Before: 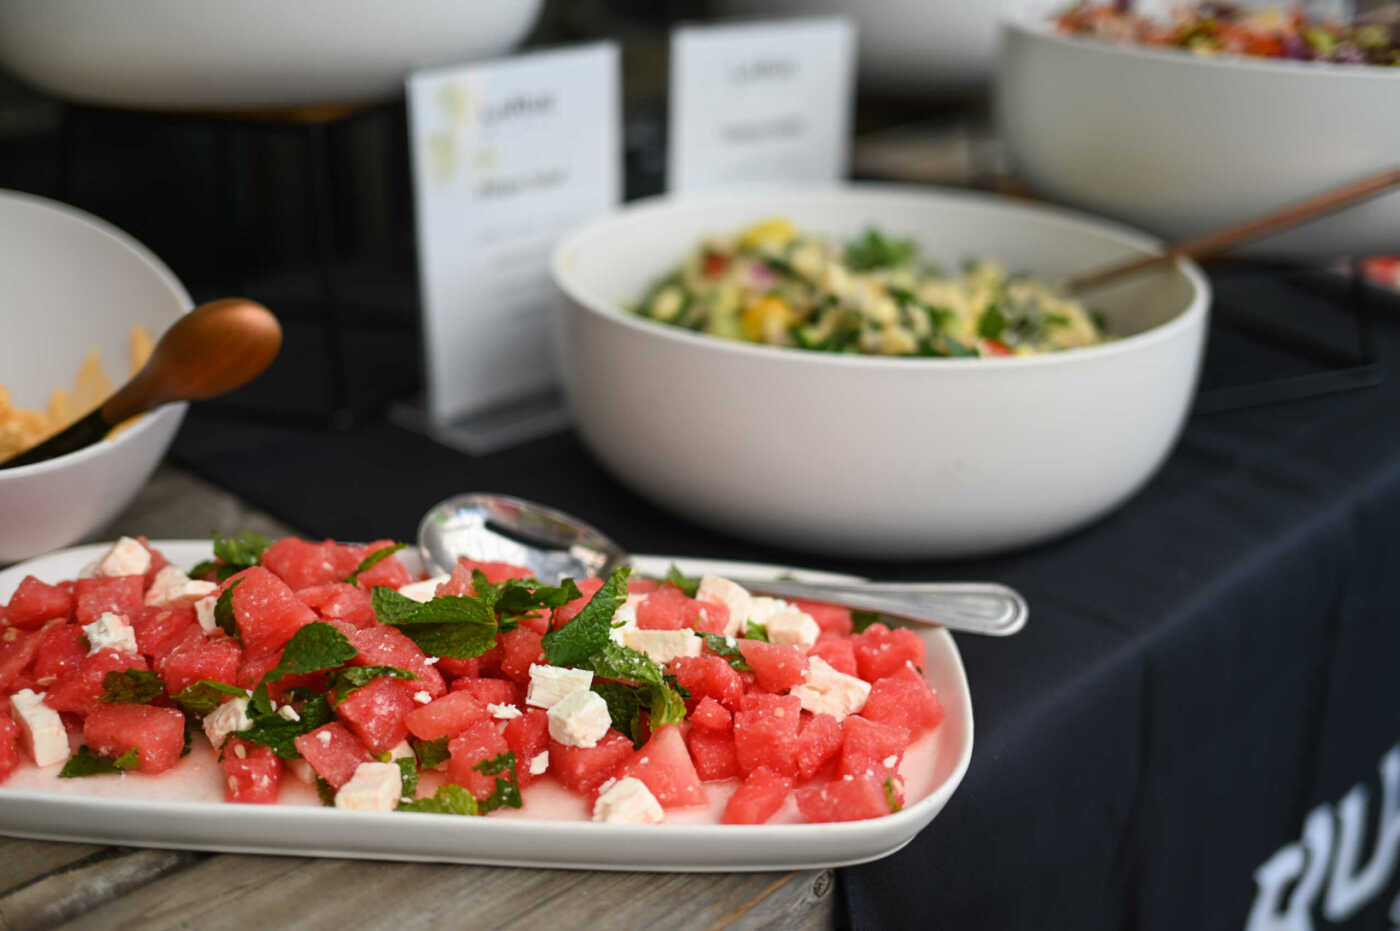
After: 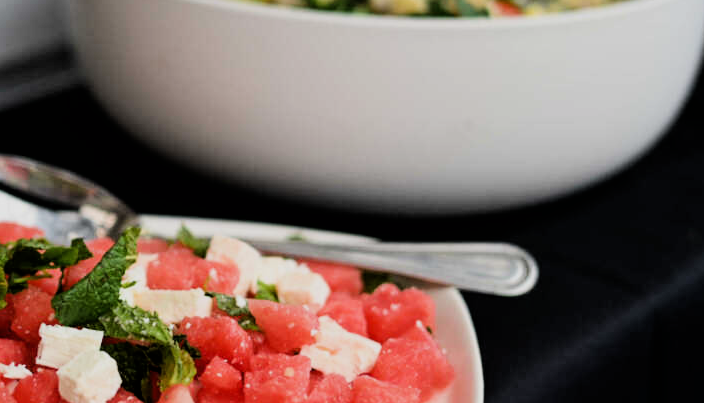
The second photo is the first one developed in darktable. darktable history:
crop: left 35.03%, top 36.625%, right 14.663%, bottom 20.057%
filmic rgb: black relative exposure -5 EV, hardness 2.88, contrast 1.3, highlights saturation mix -30%
